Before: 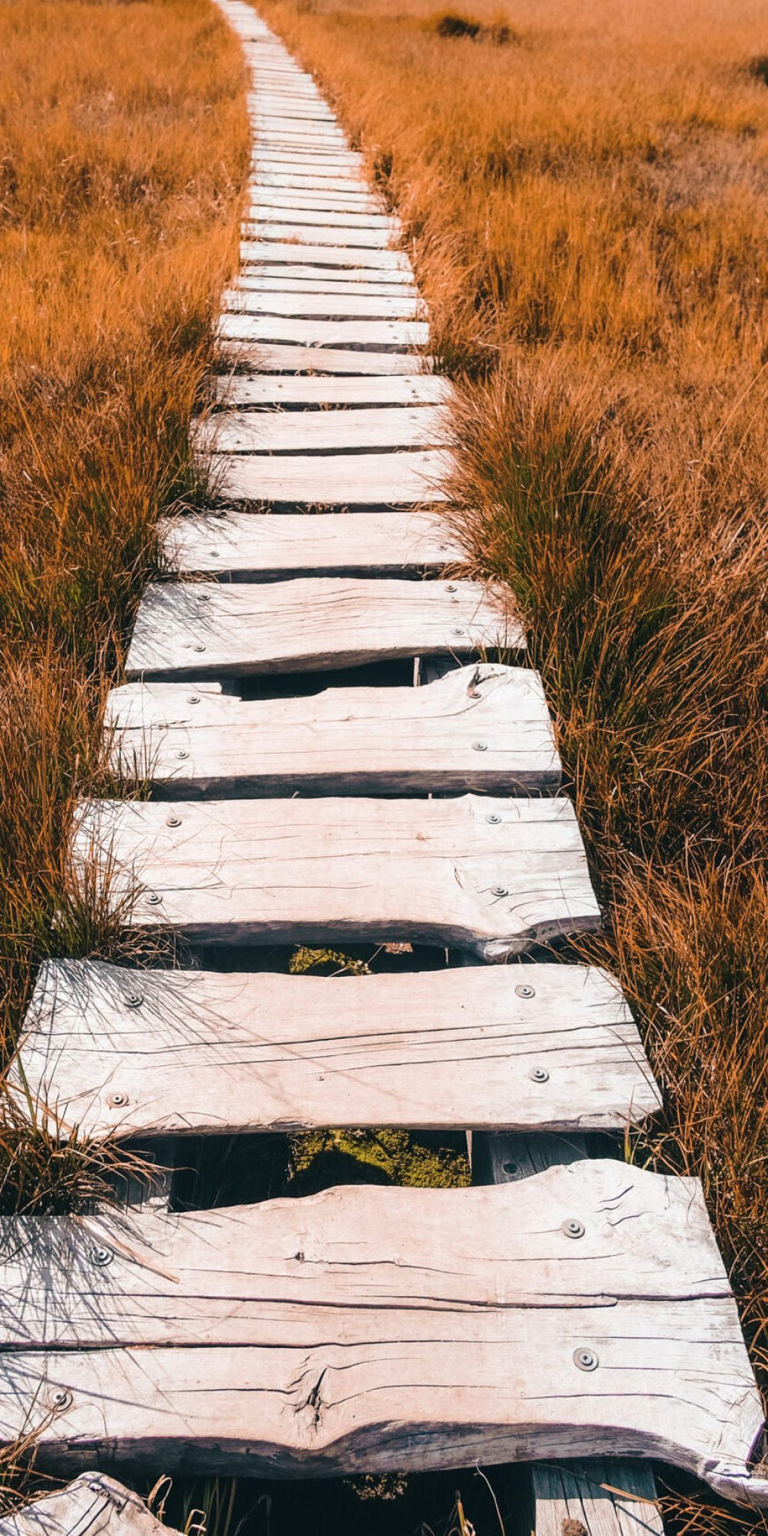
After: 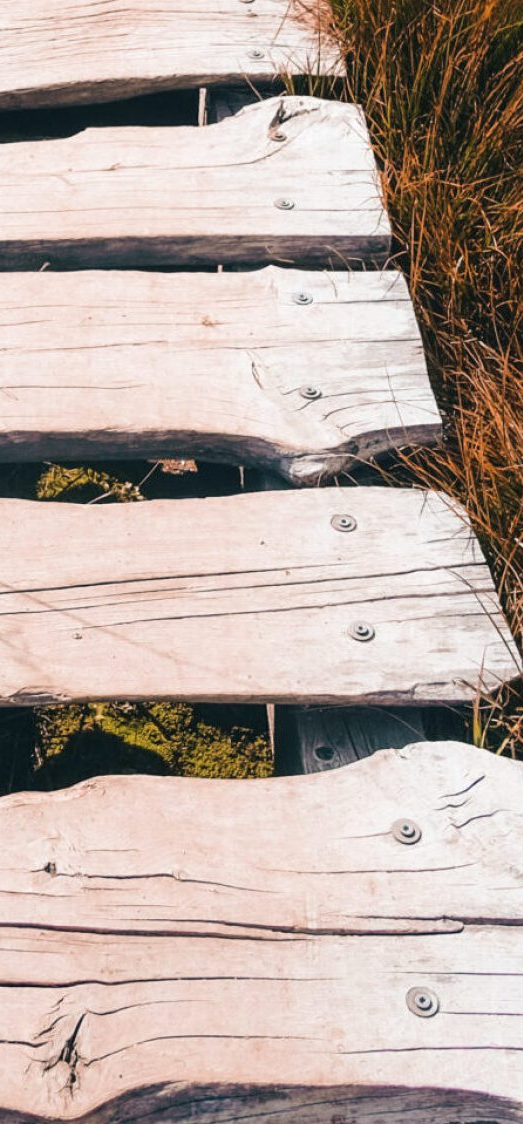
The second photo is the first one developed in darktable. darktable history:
crop: left 34.041%, top 38.402%, right 13.635%, bottom 5.39%
